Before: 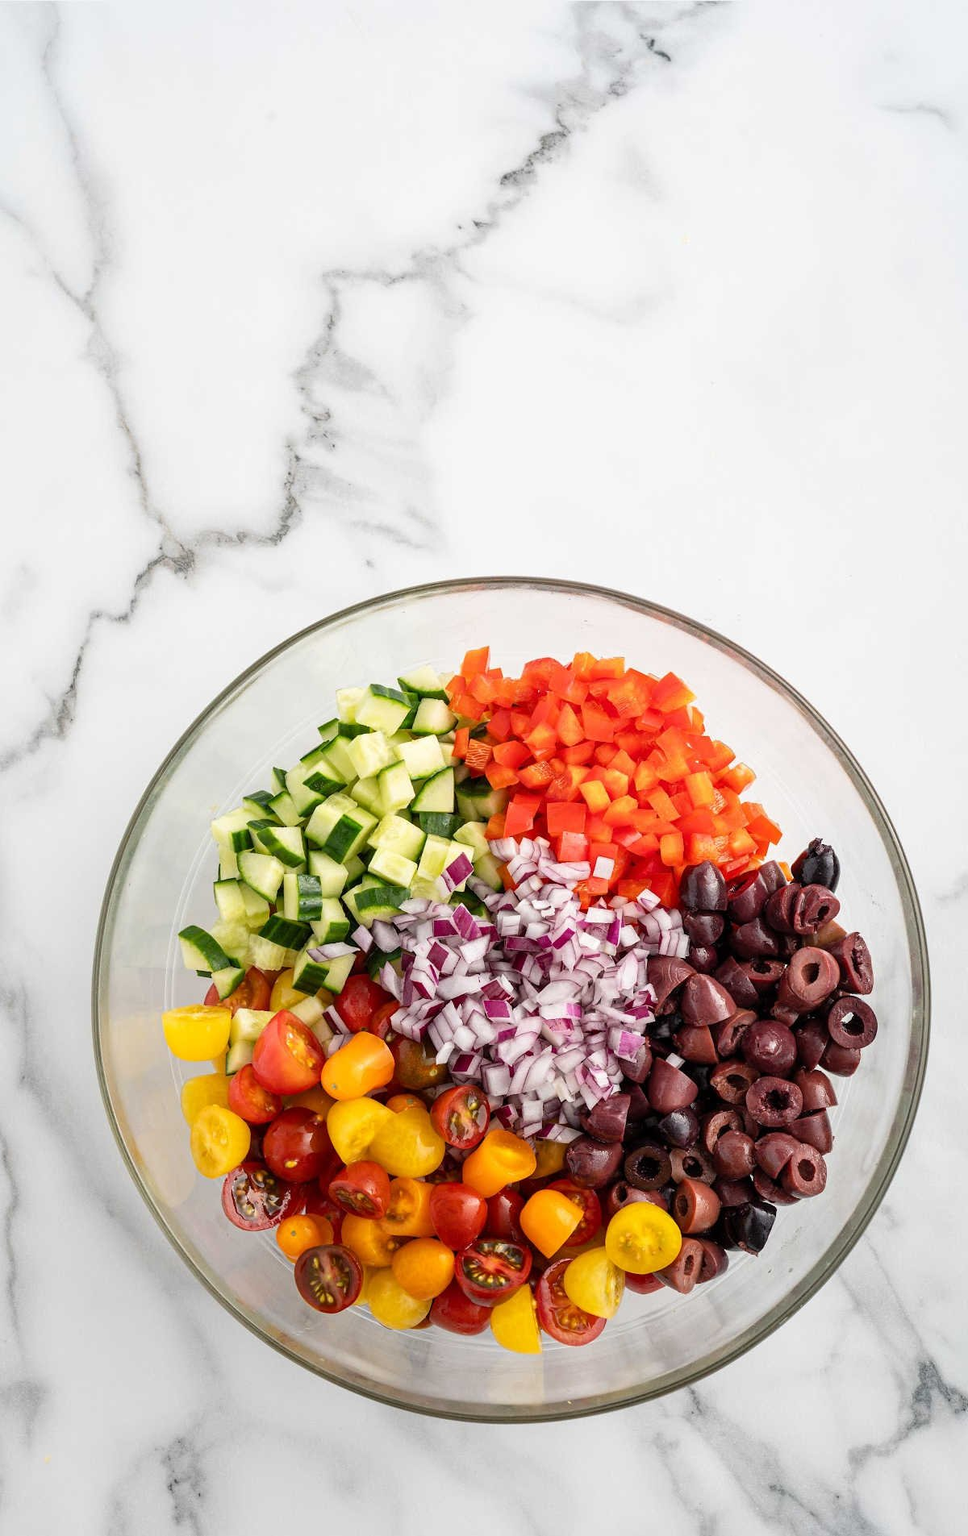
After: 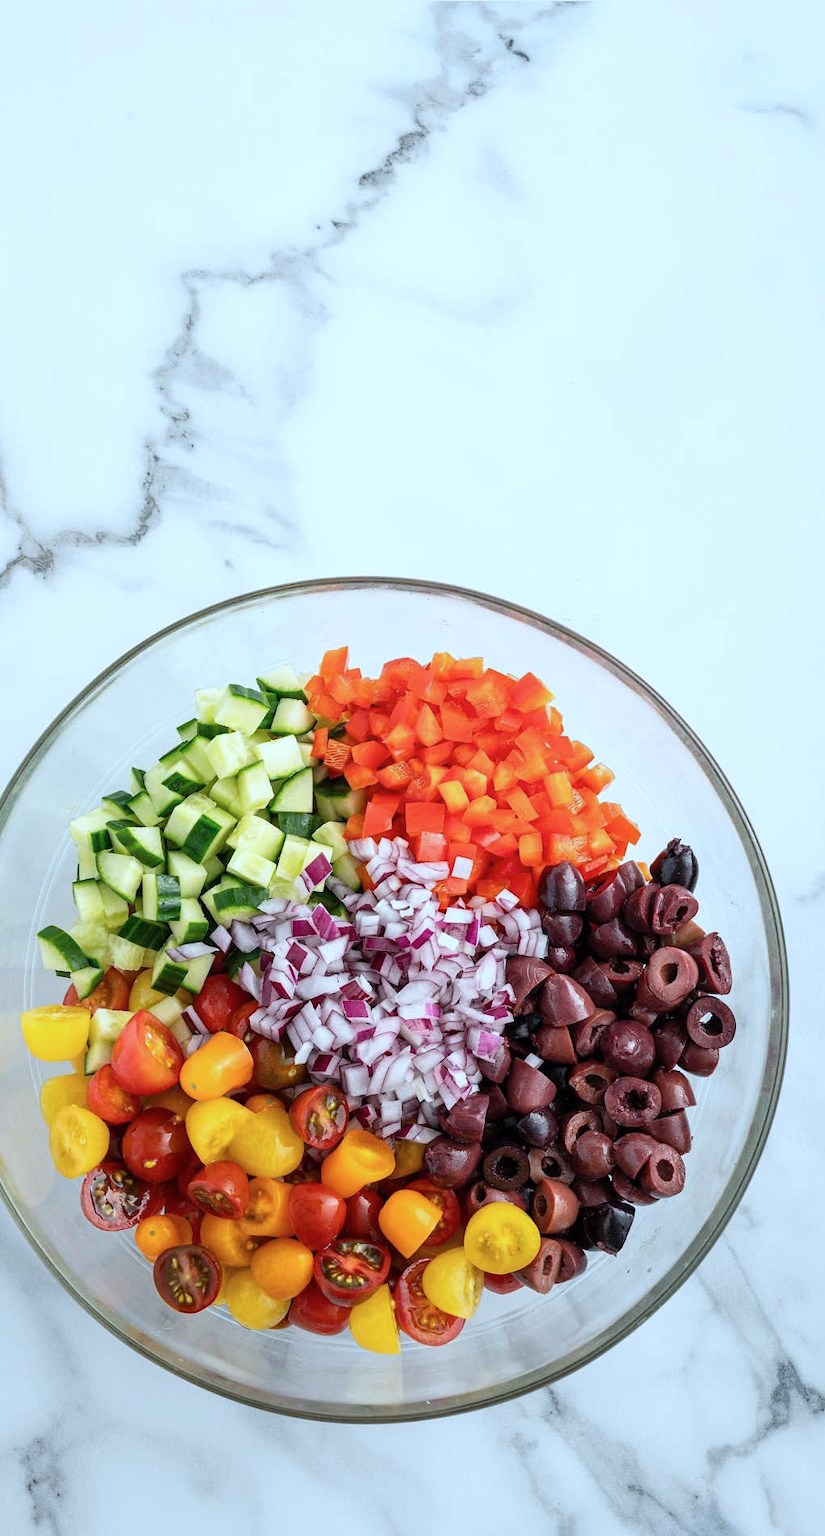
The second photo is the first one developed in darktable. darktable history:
crop and rotate: left 14.584%
color calibration: illuminant Planckian (black body), x 0.378, y 0.375, temperature 4065 K
